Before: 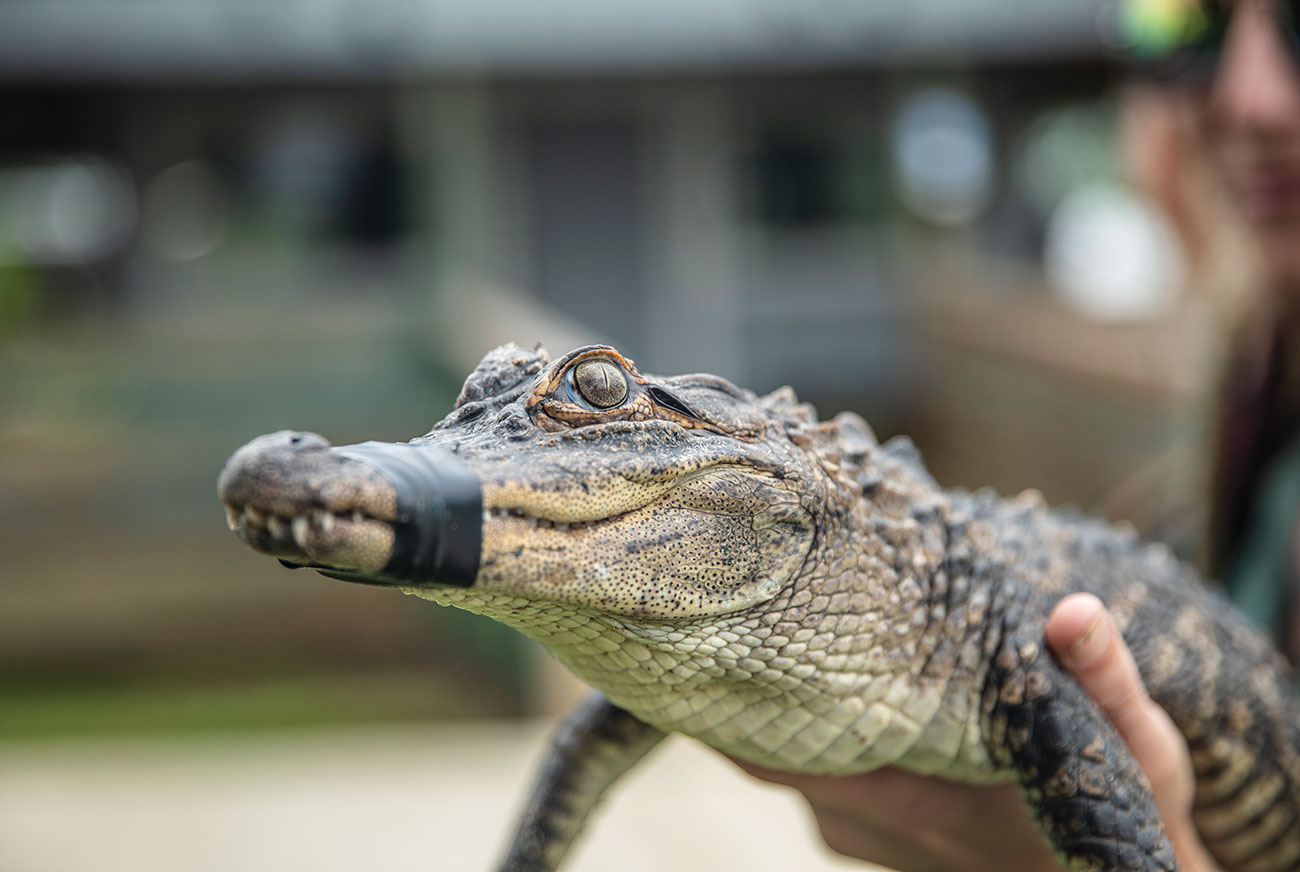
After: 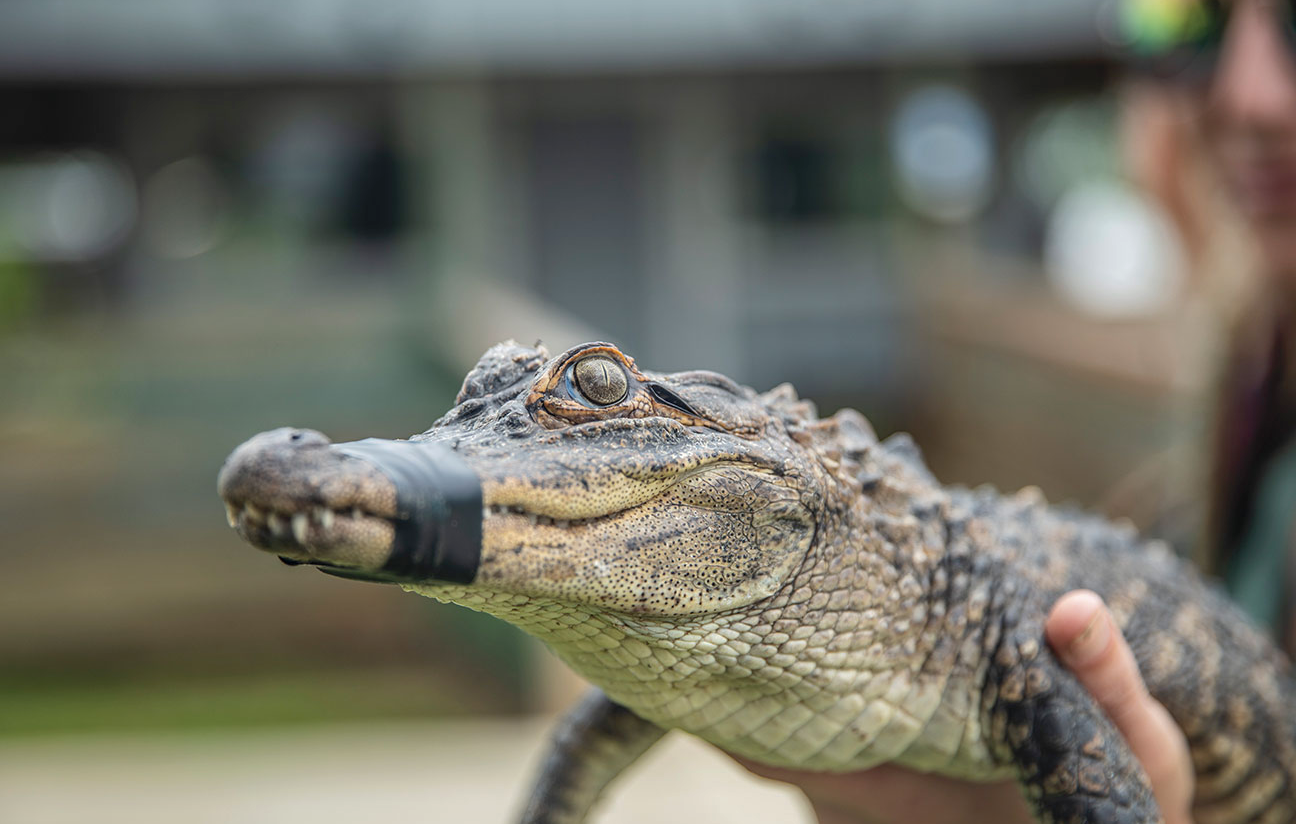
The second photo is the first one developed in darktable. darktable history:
shadows and highlights: on, module defaults
crop: top 0.44%, right 0.255%, bottom 5.031%
